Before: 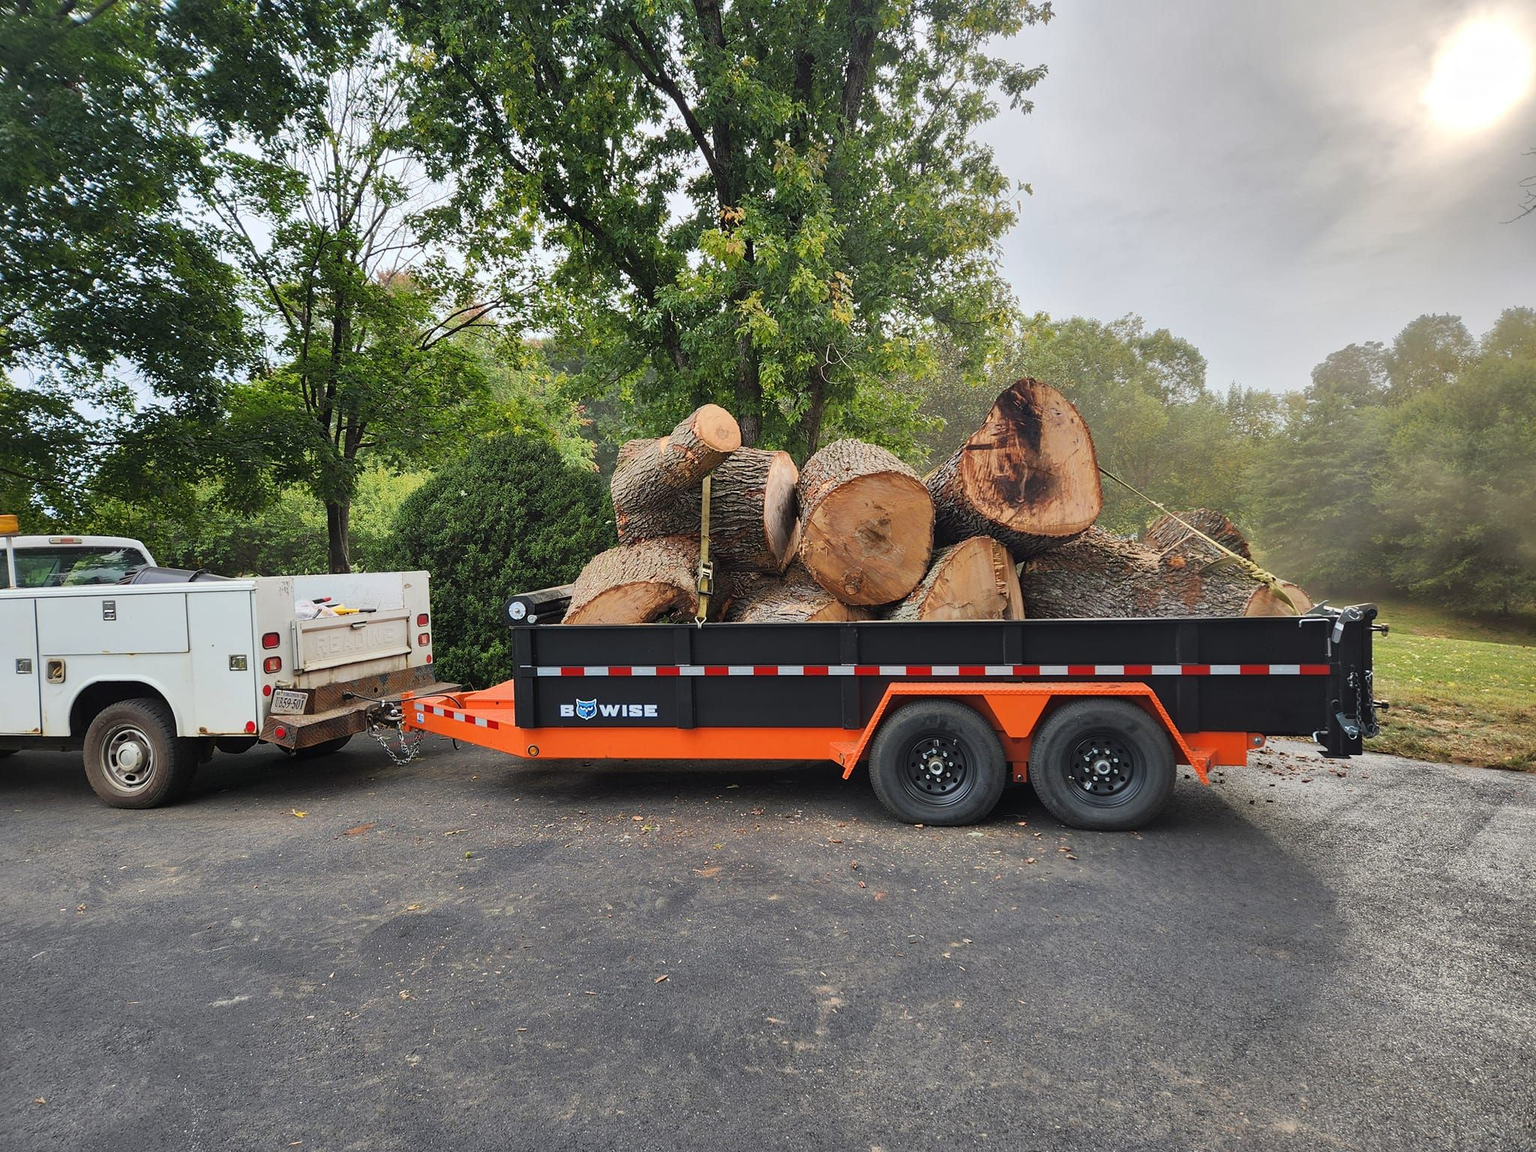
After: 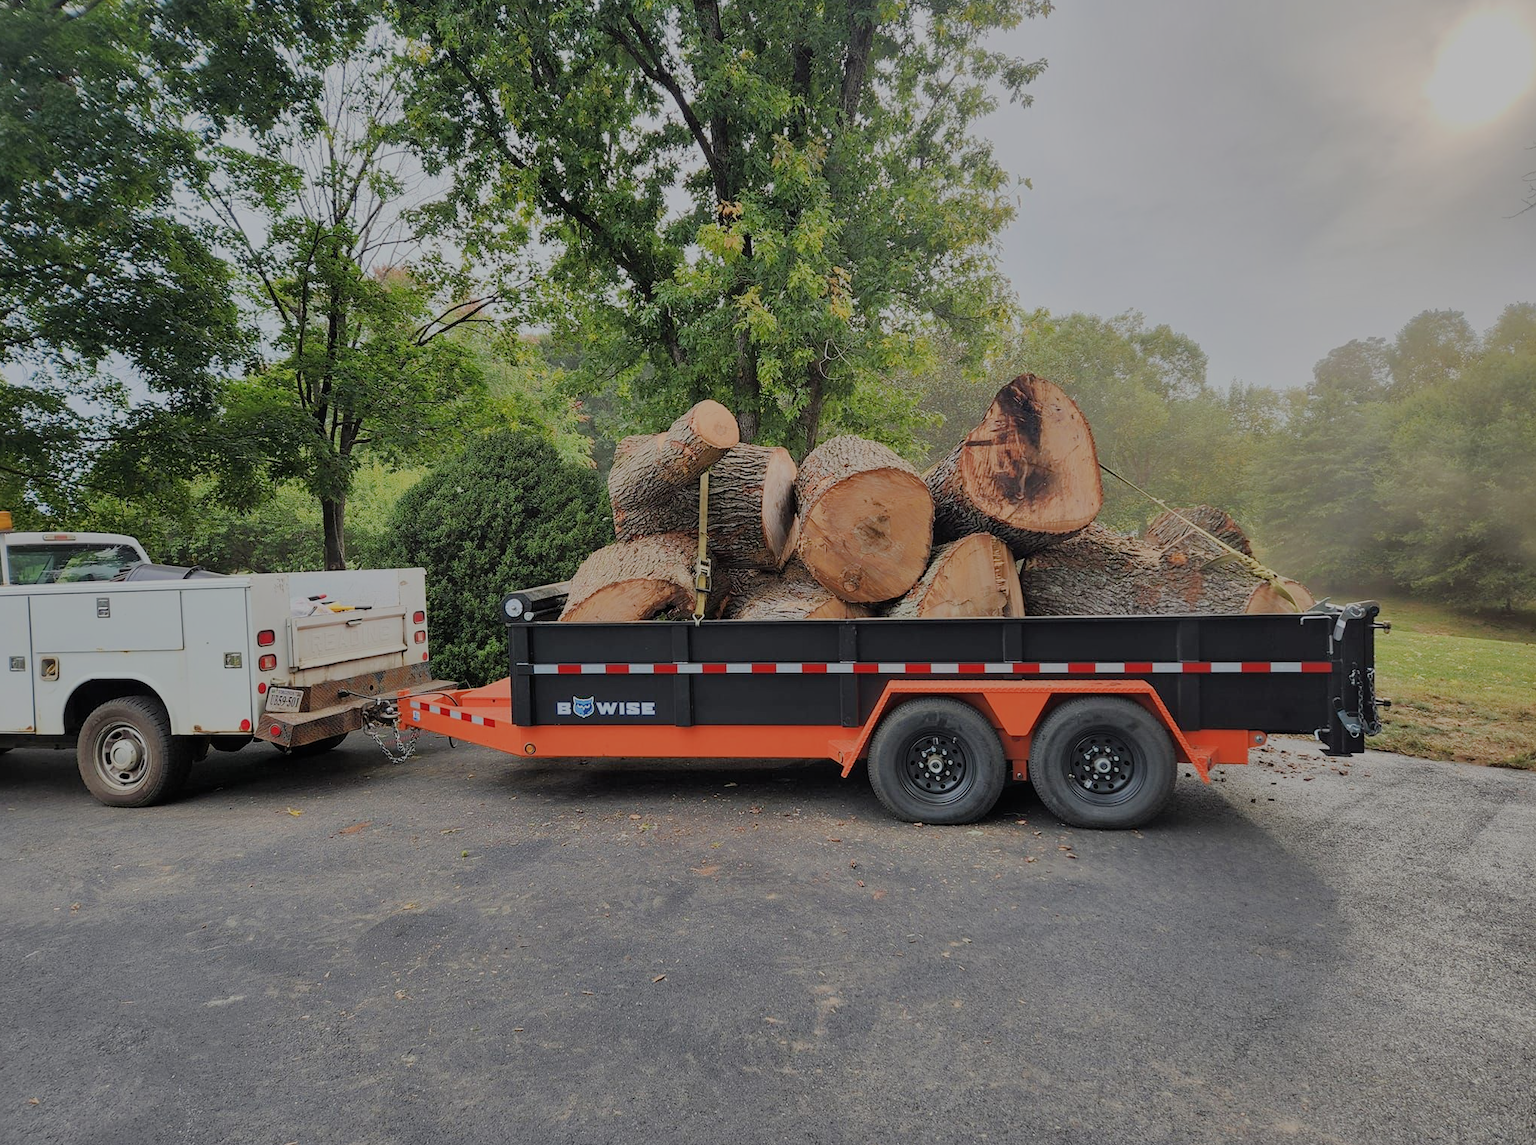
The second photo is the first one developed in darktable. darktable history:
crop: left 0.485%, top 0.607%, right 0.135%, bottom 0.629%
filmic rgb: black relative exposure -8.02 EV, white relative exposure 8.02 EV, hardness 2.42, latitude 9.14%, contrast 0.725, highlights saturation mix 8.53%, shadows ↔ highlights balance 1.43%
